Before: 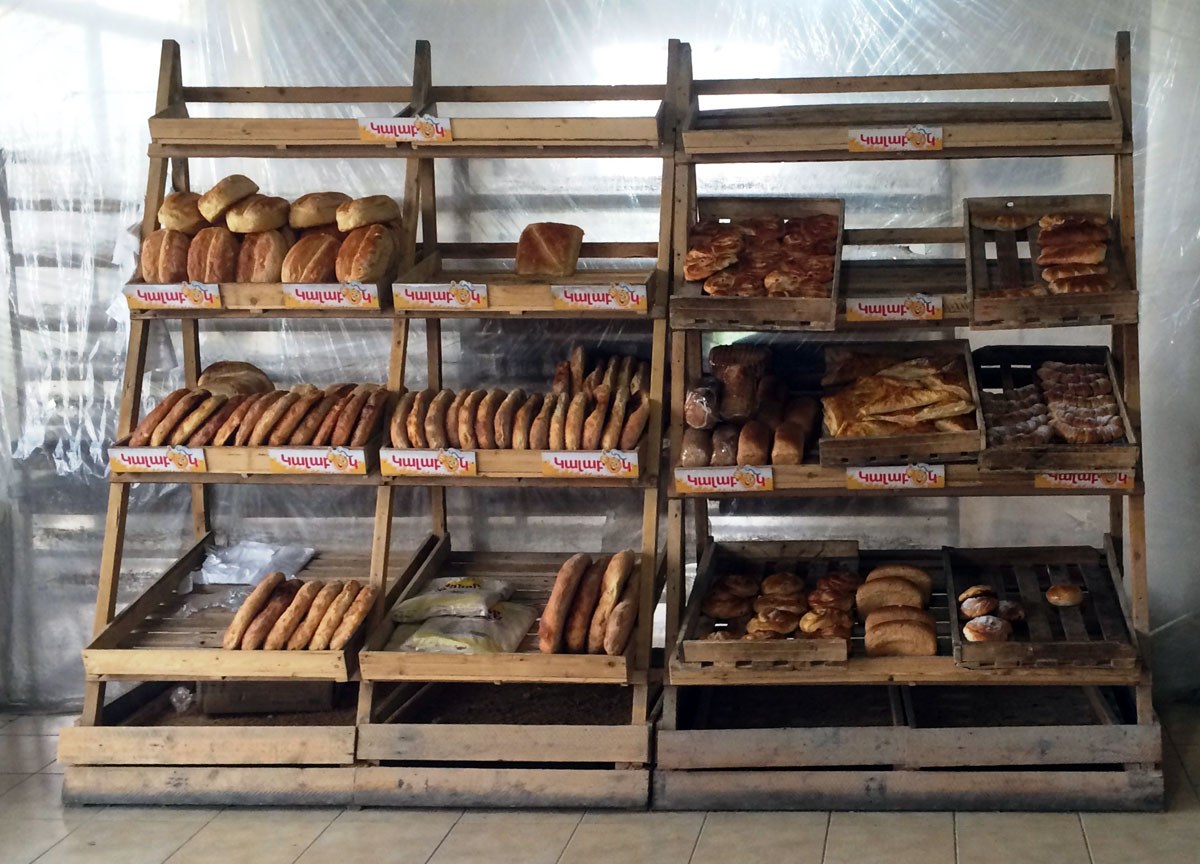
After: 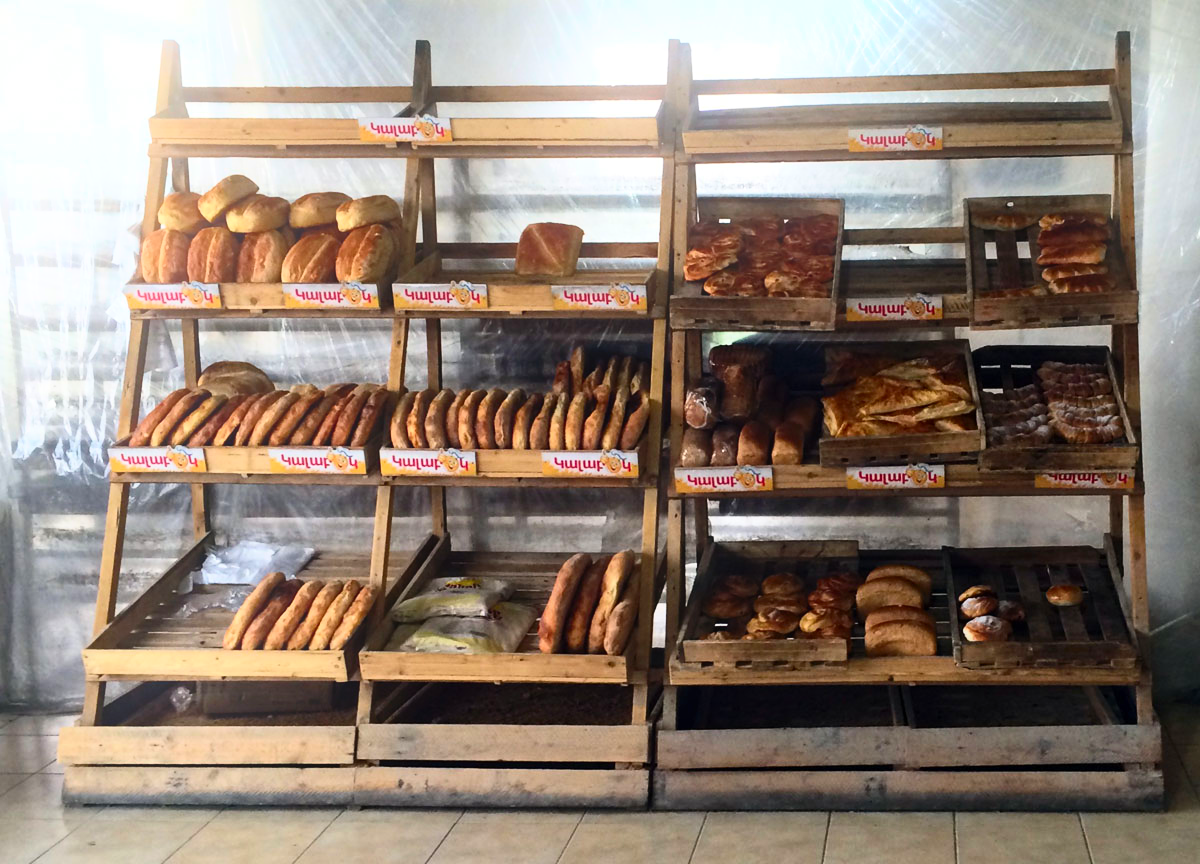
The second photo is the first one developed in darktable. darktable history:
contrast brightness saturation: contrast 0.23, brightness 0.1, saturation 0.29
bloom: size 16%, threshold 98%, strength 20%
